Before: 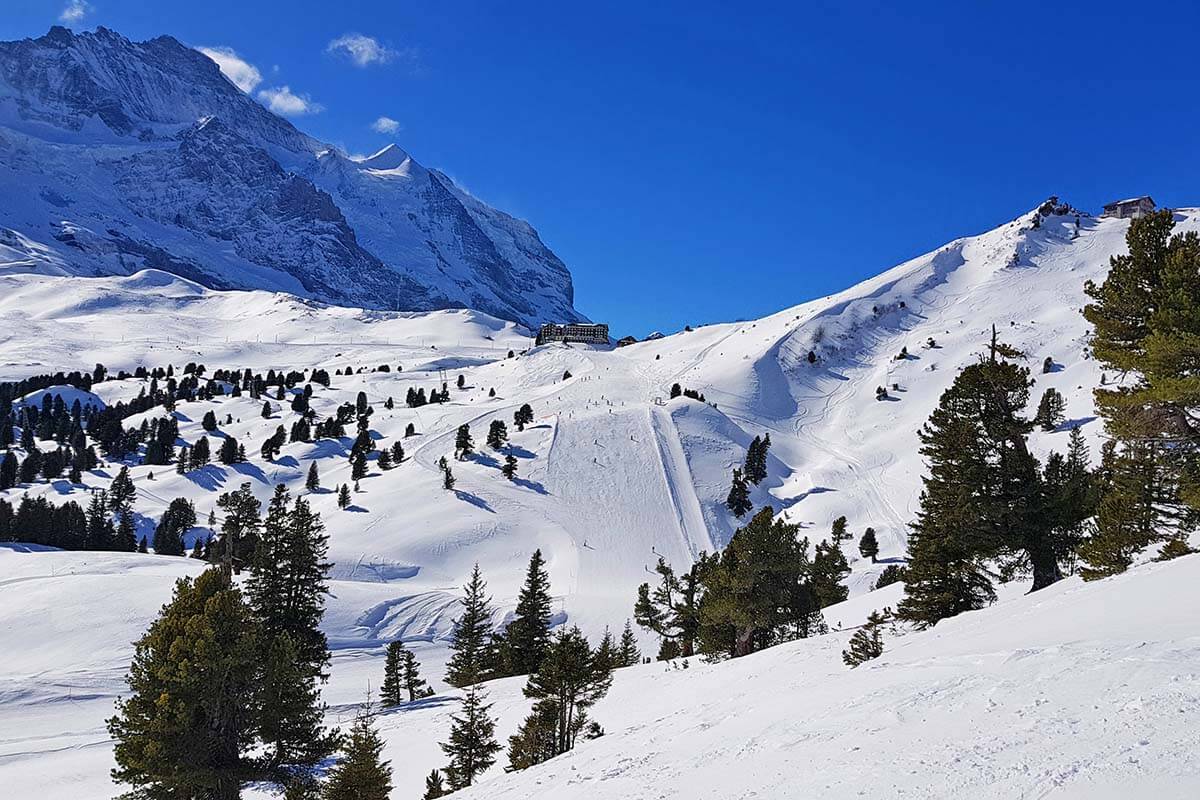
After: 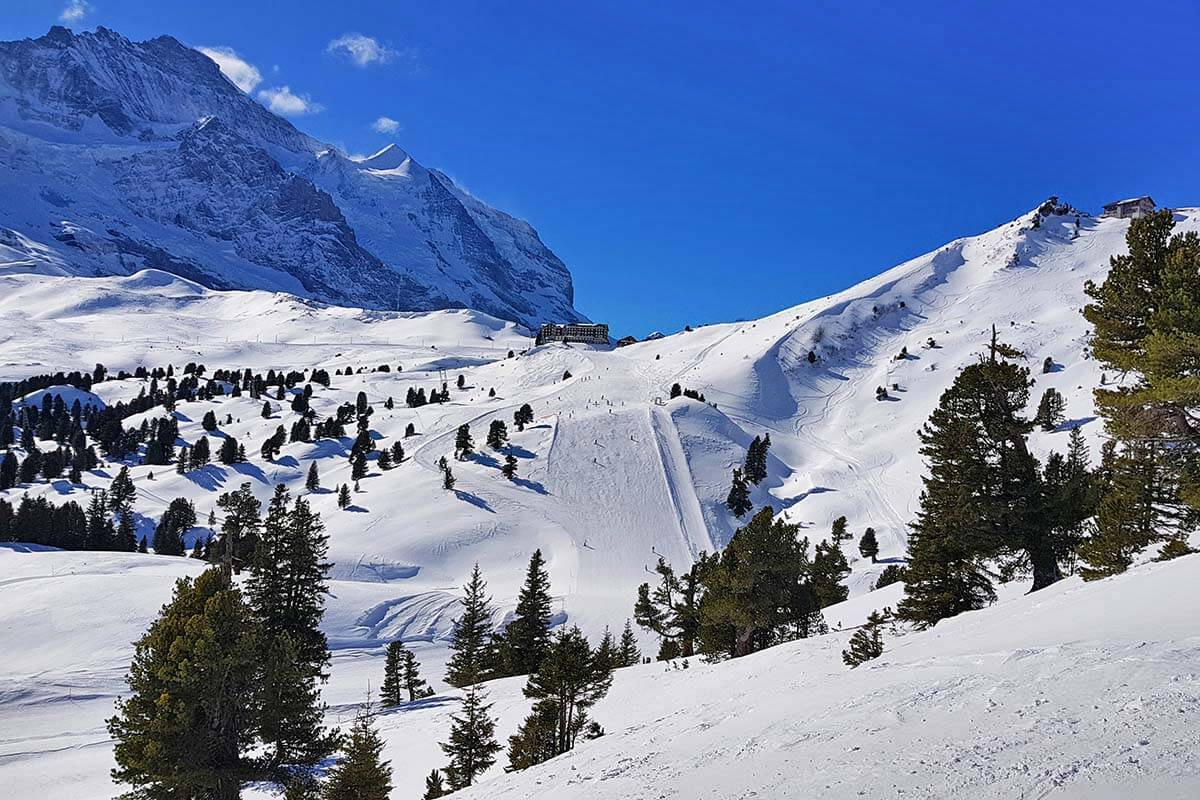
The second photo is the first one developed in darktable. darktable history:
shadows and highlights: shadows 74.2, highlights -60.95, soften with gaussian
